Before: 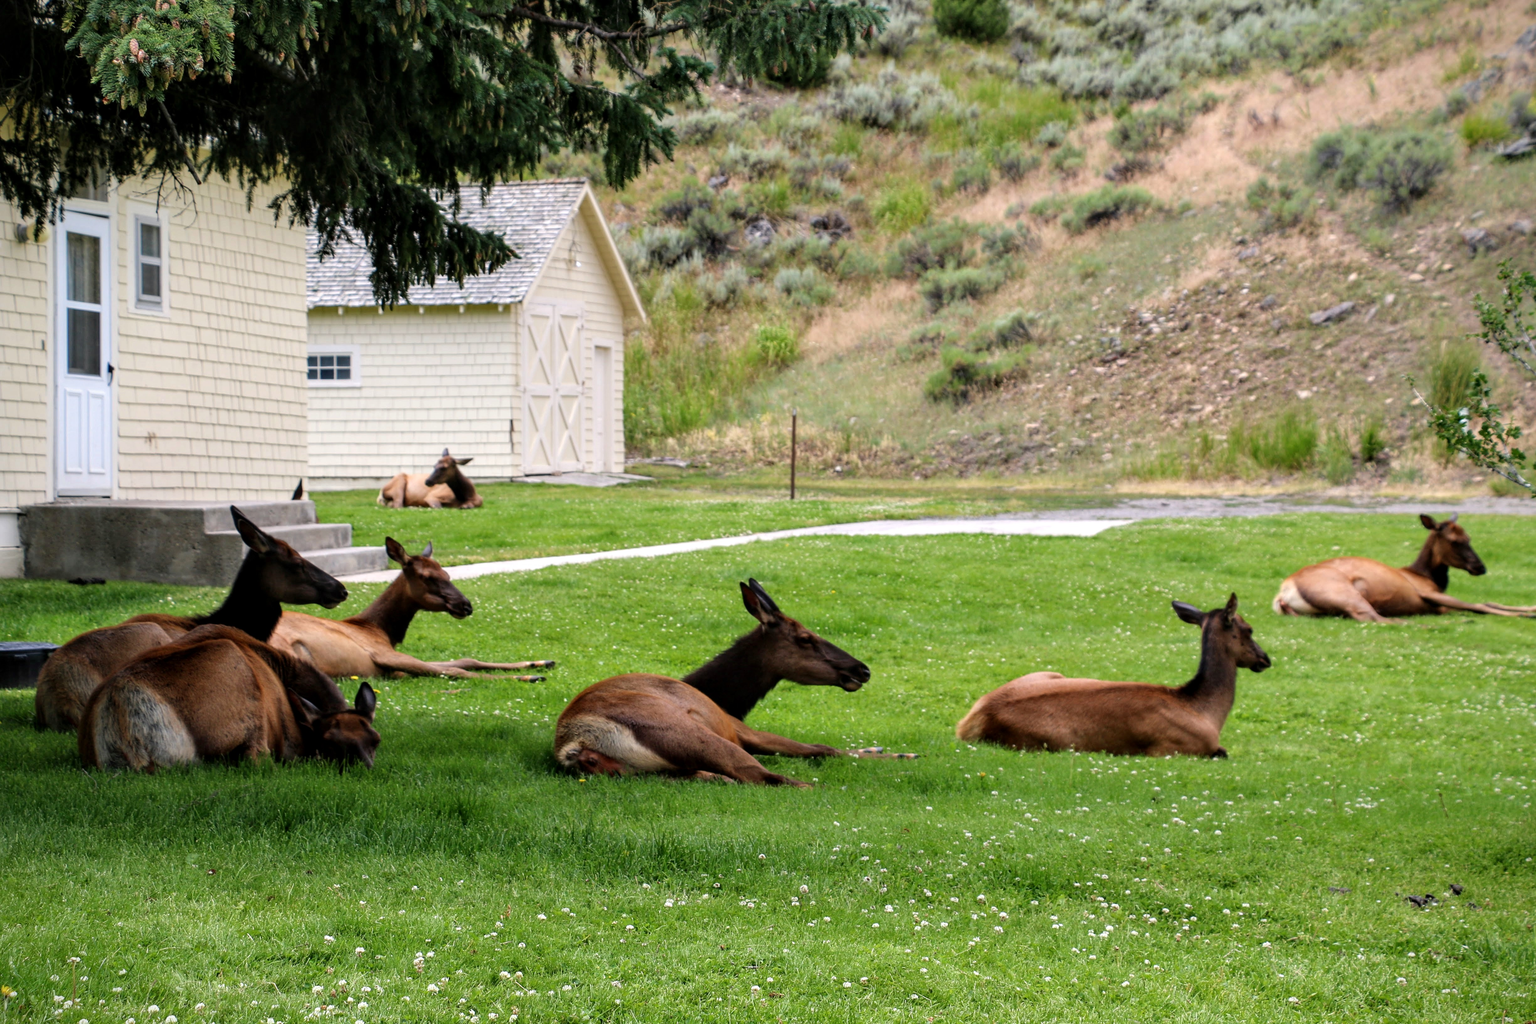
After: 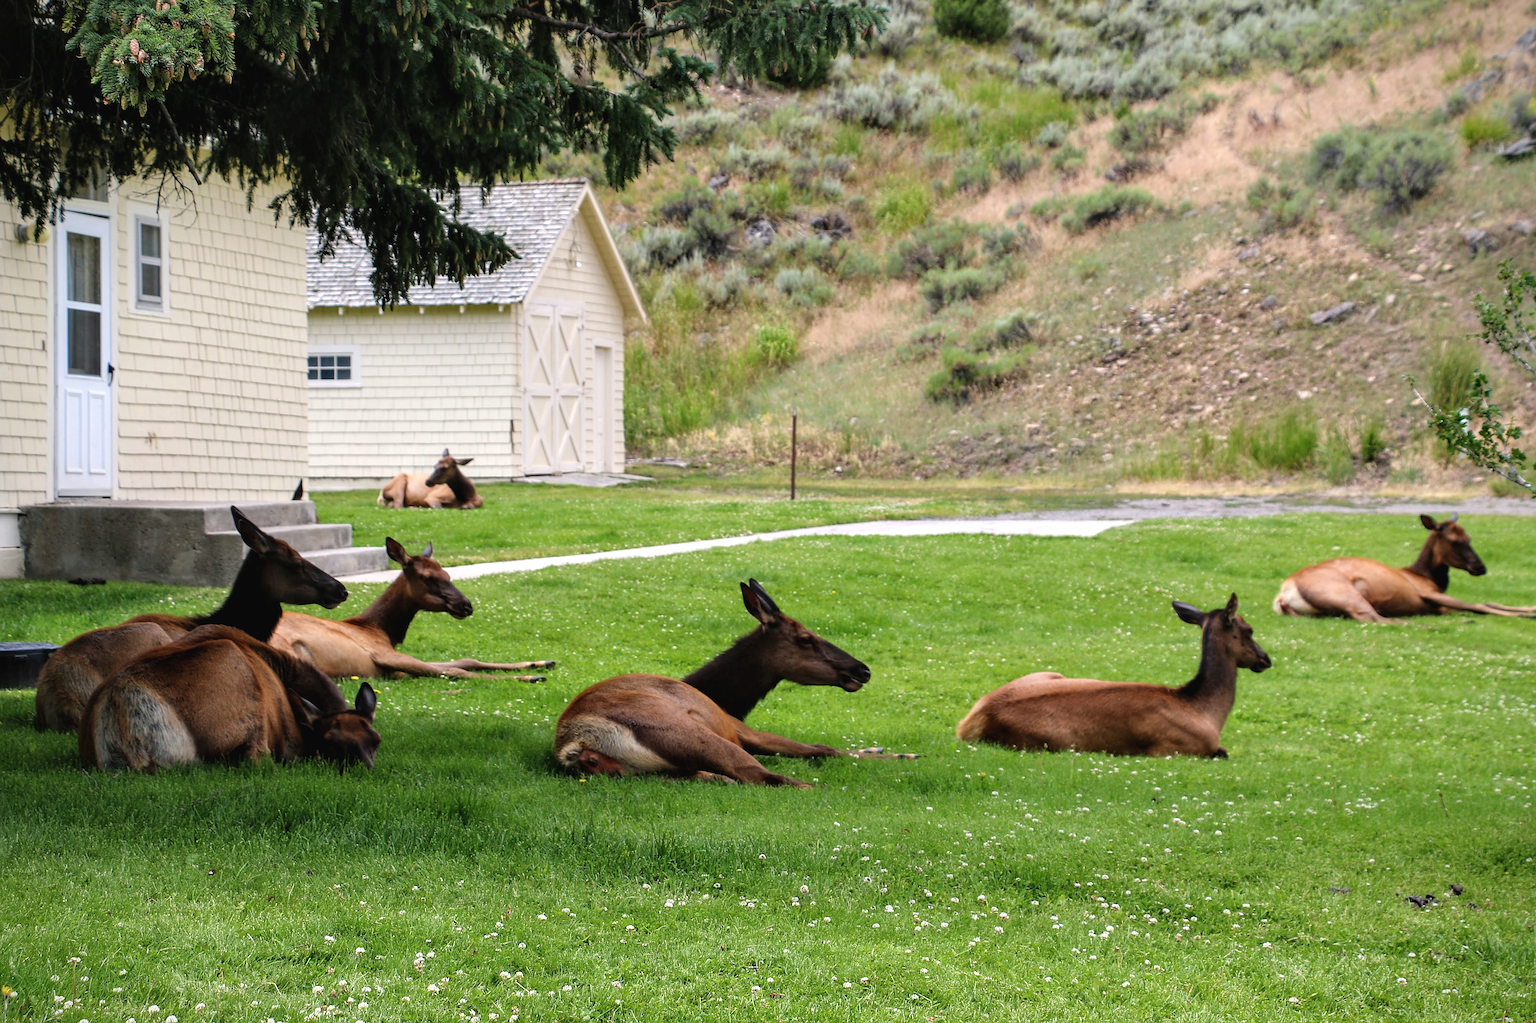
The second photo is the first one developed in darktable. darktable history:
sharpen: on, module defaults
exposure: black level correction -0.003, exposure 0.04 EV, compensate highlight preservation false
